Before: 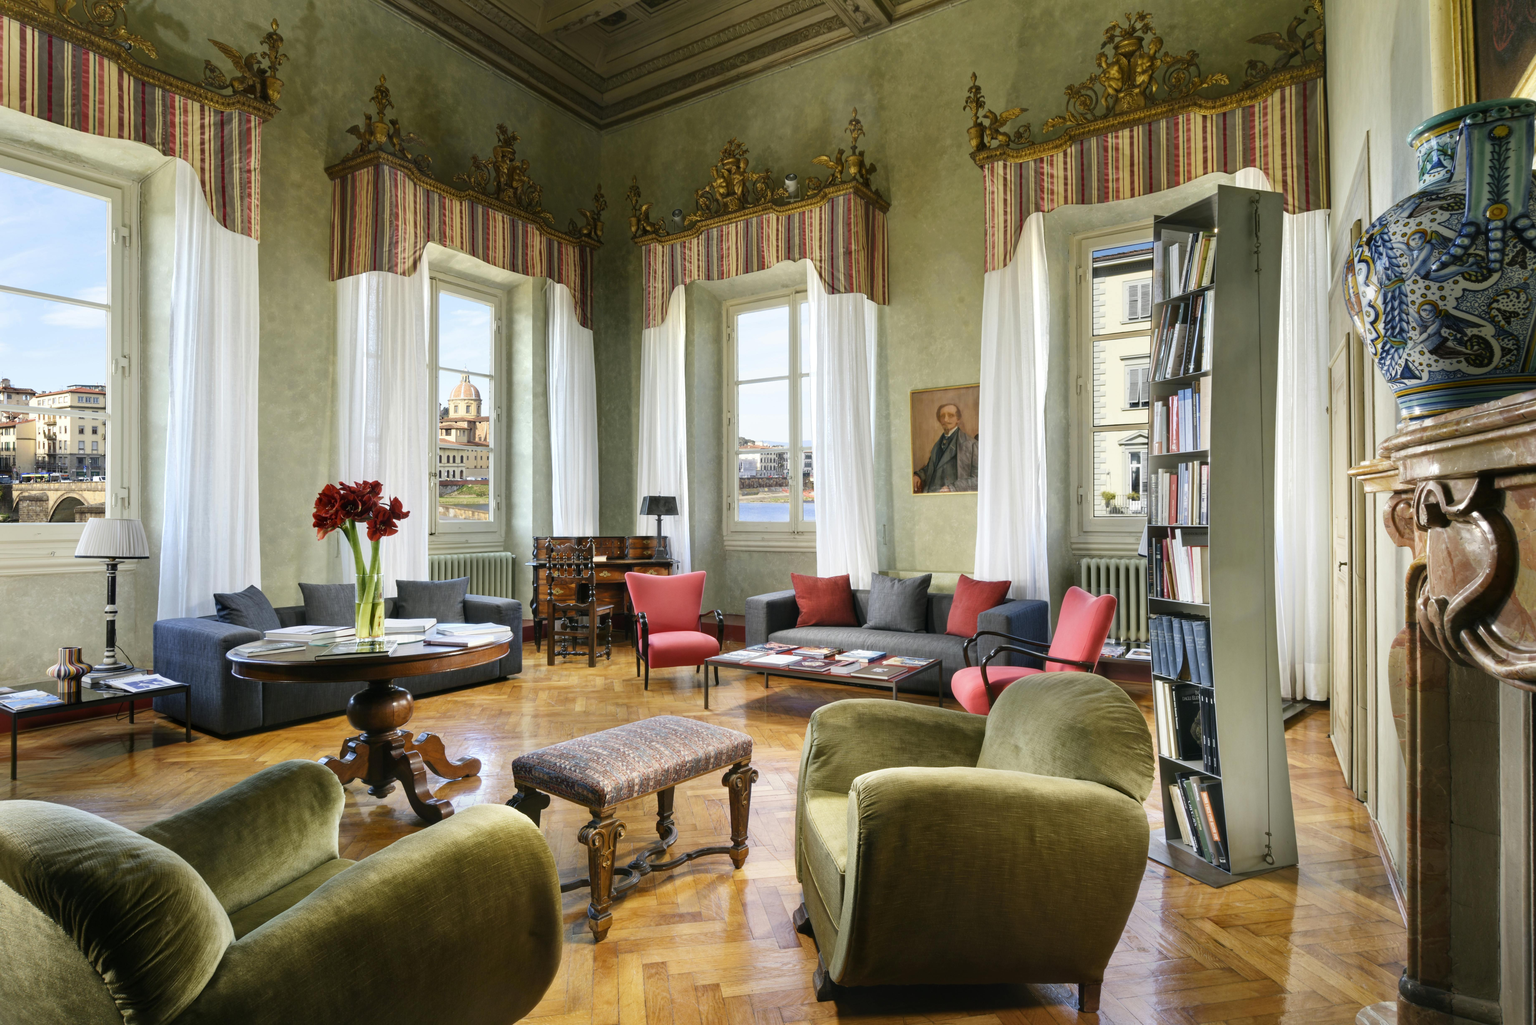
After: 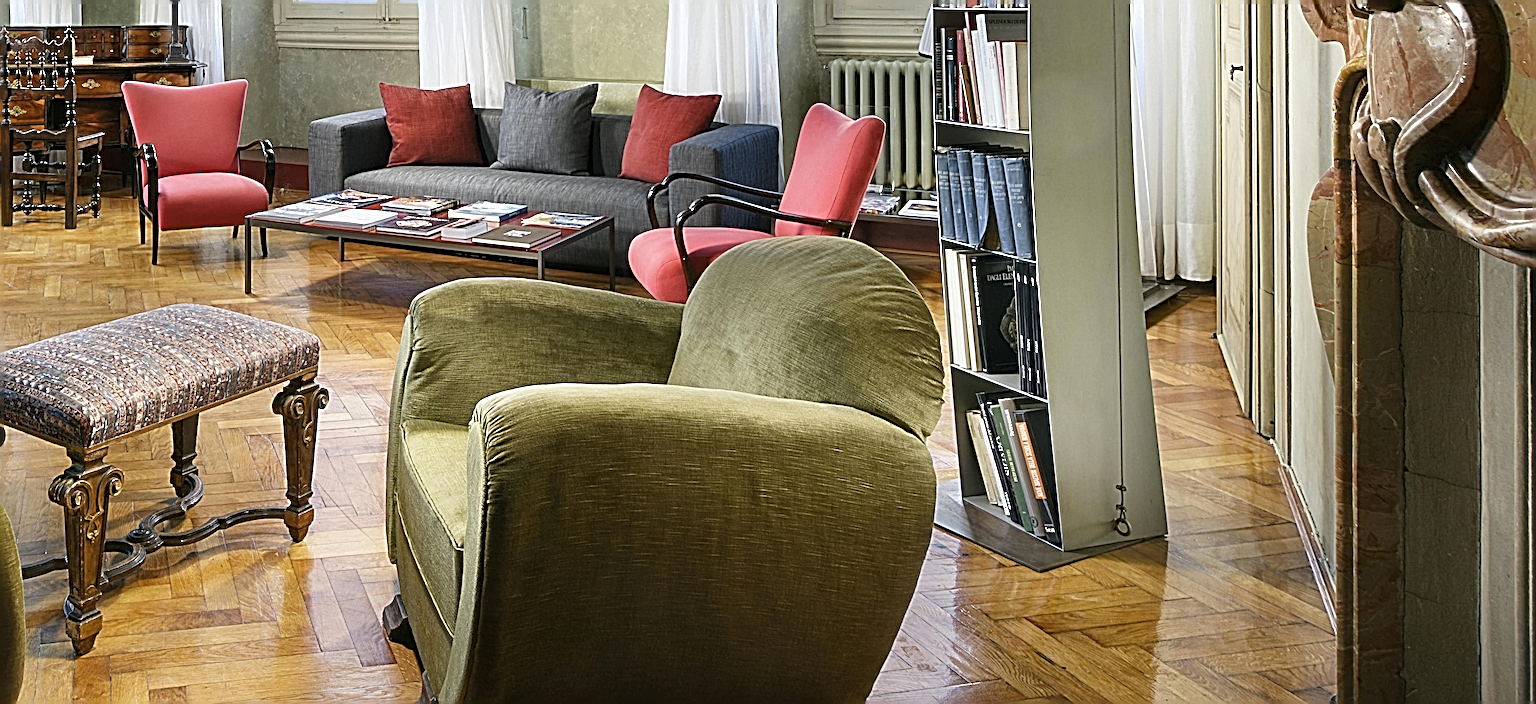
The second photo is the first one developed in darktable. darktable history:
crop and rotate: left 35.608%, top 50.739%, bottom 5.007%
sharpen: radius 6.282, amount 1.796, threshold 0.063
